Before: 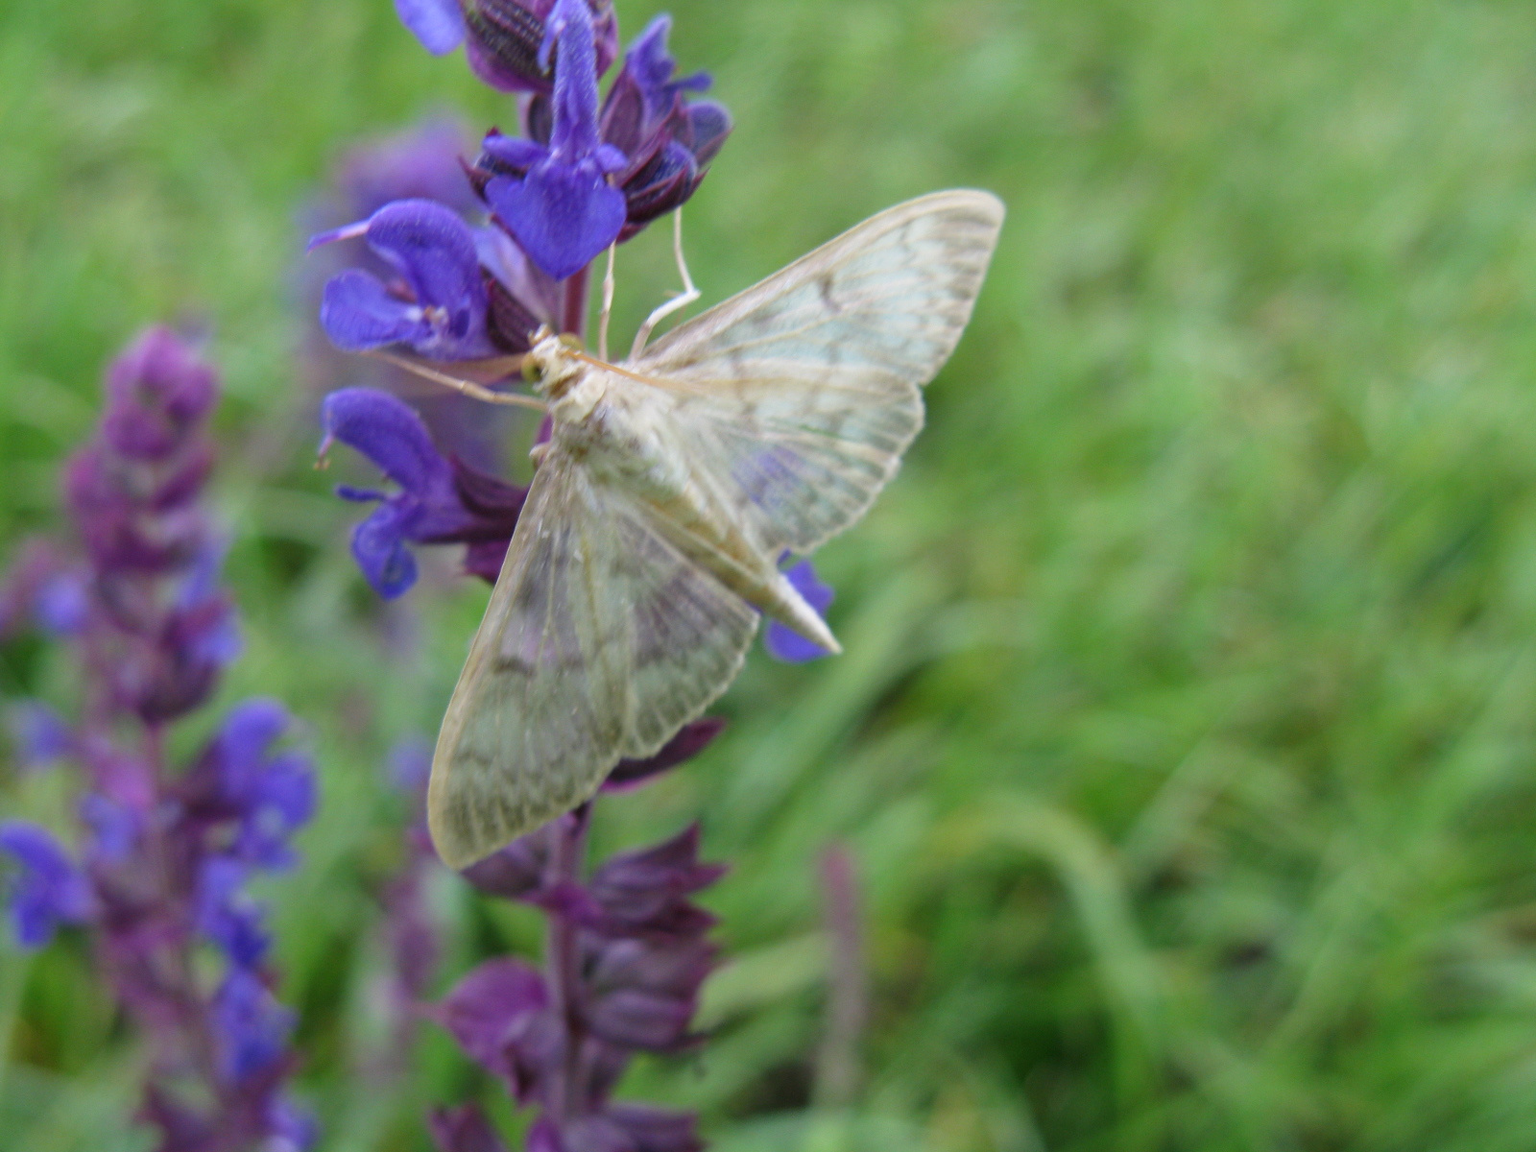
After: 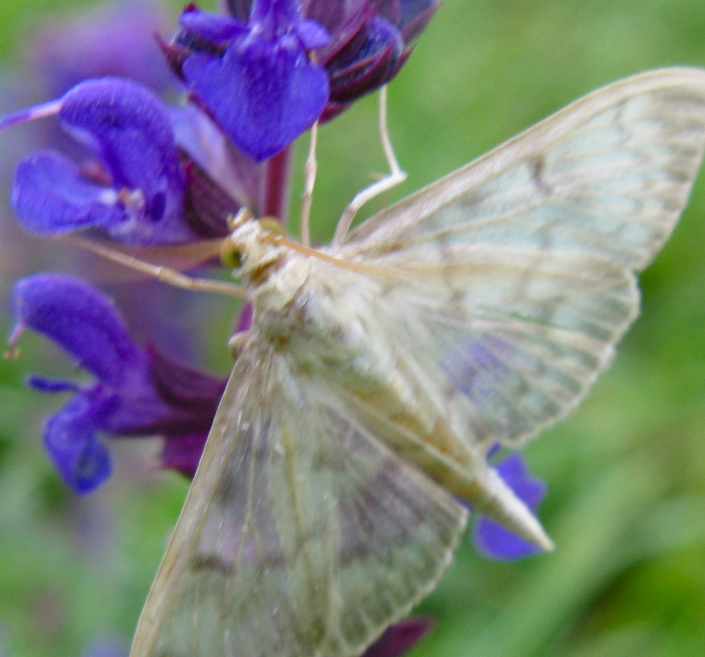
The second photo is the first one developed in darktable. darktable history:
color balance rgb: perceptual saturation grading › global saturation 20%, perceptual saturation grading › highlights -25%, perceptual saturation grading › shadows 25%
crop: left 20.248%, top 10.86%, right 35.675%, bottom 34.321%
